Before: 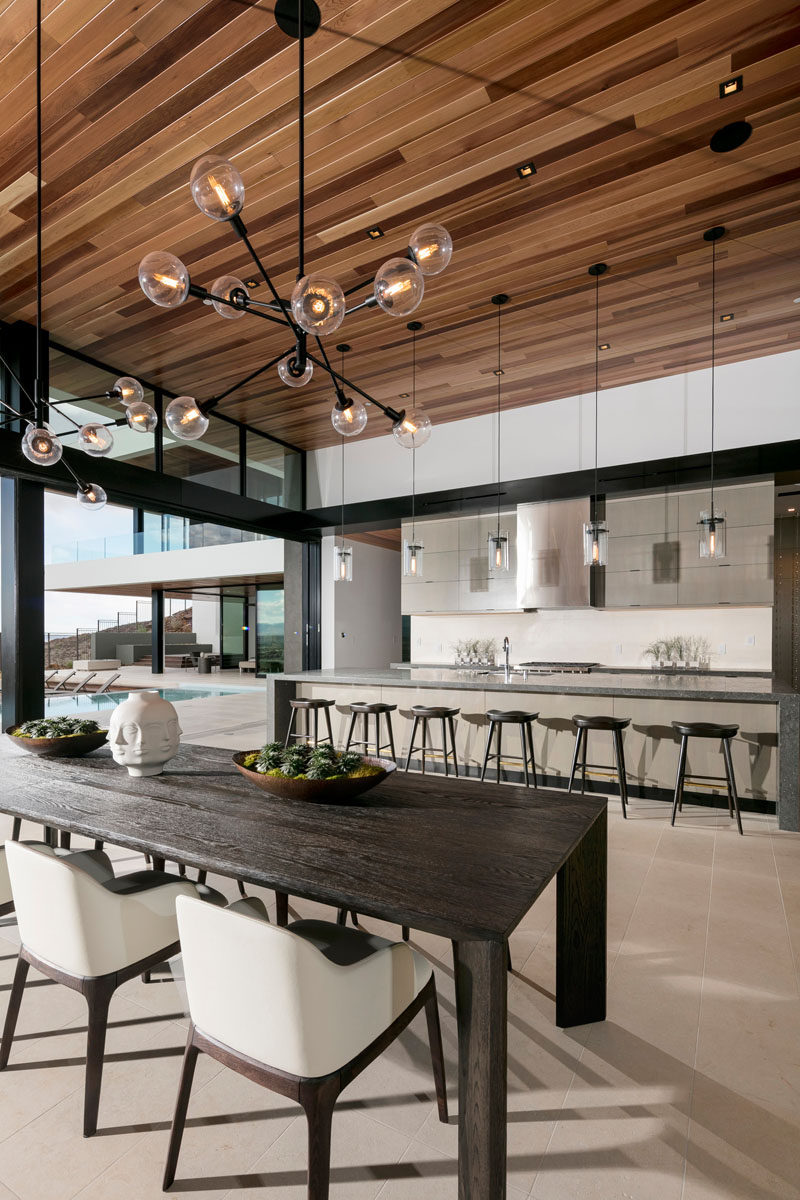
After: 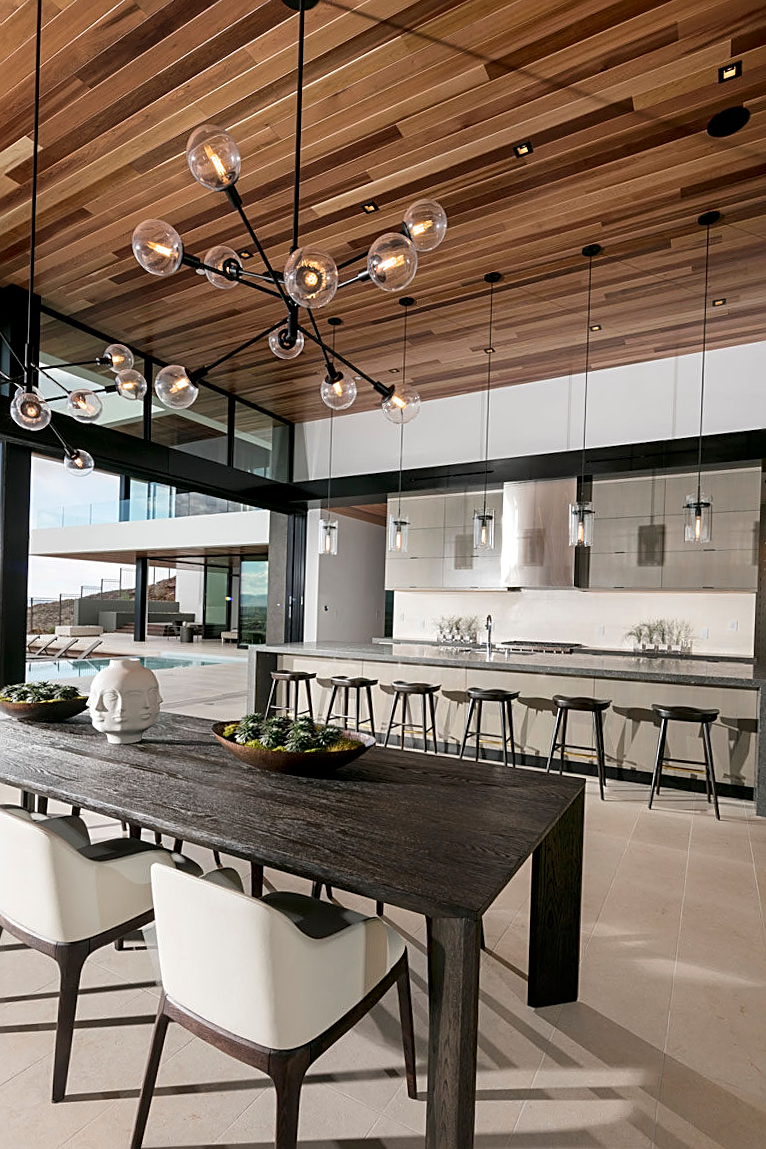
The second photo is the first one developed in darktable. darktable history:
sharpen: on, module defaults
crop and rotate: angle -1.69°
local contrast: mode bilateral grid, contrast 20, coarseness 50, detail 120%, midtone range 0.2
